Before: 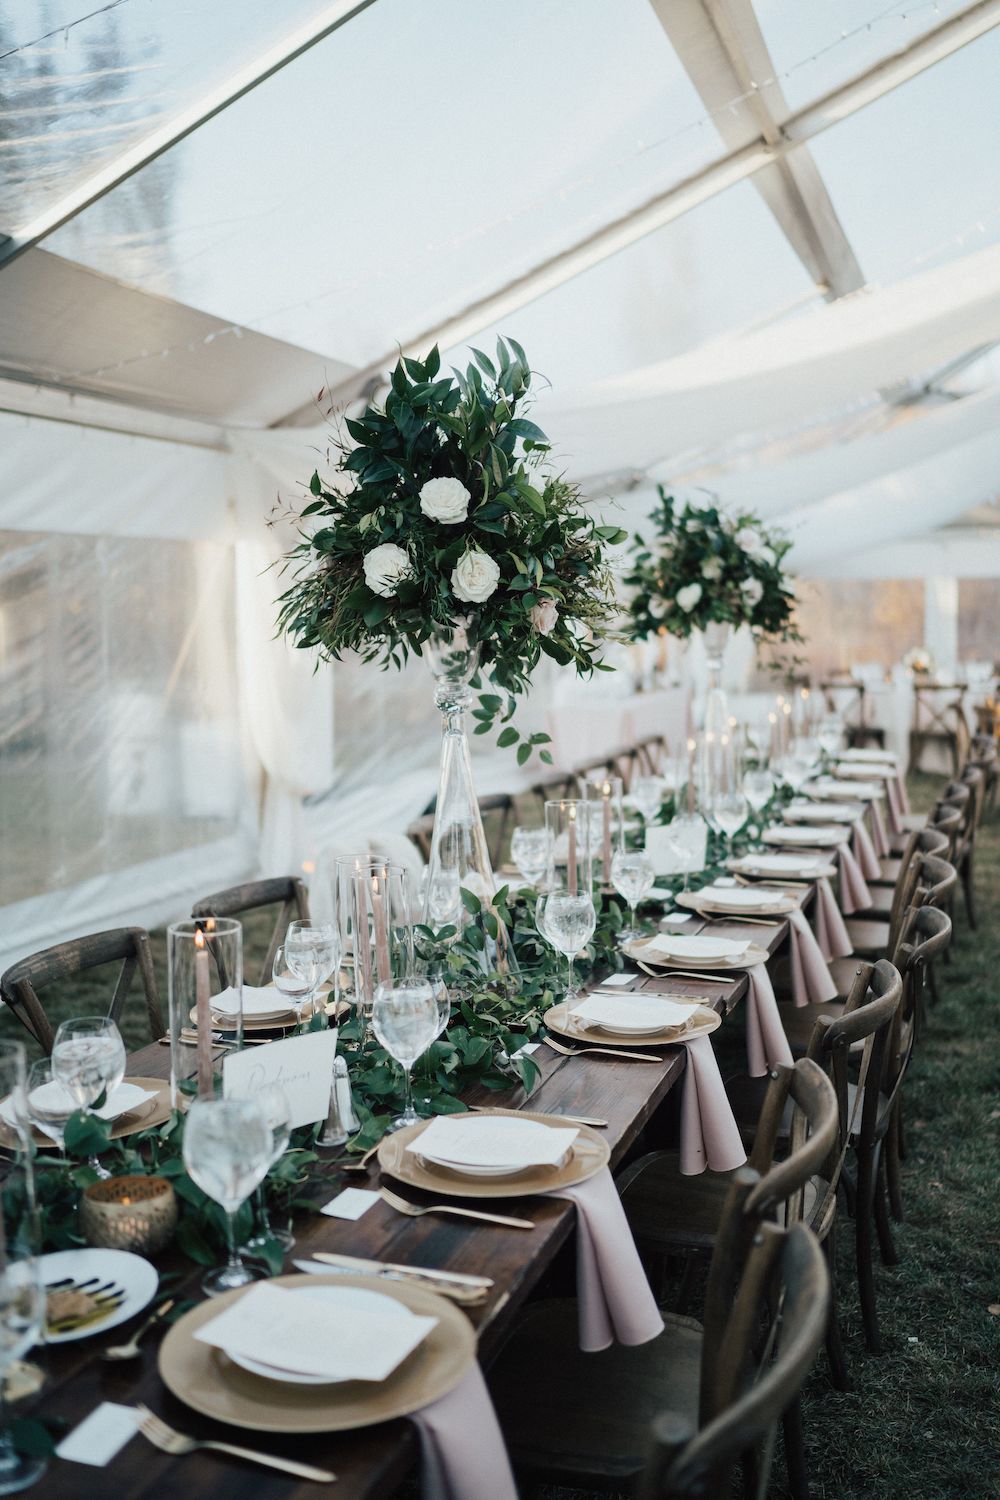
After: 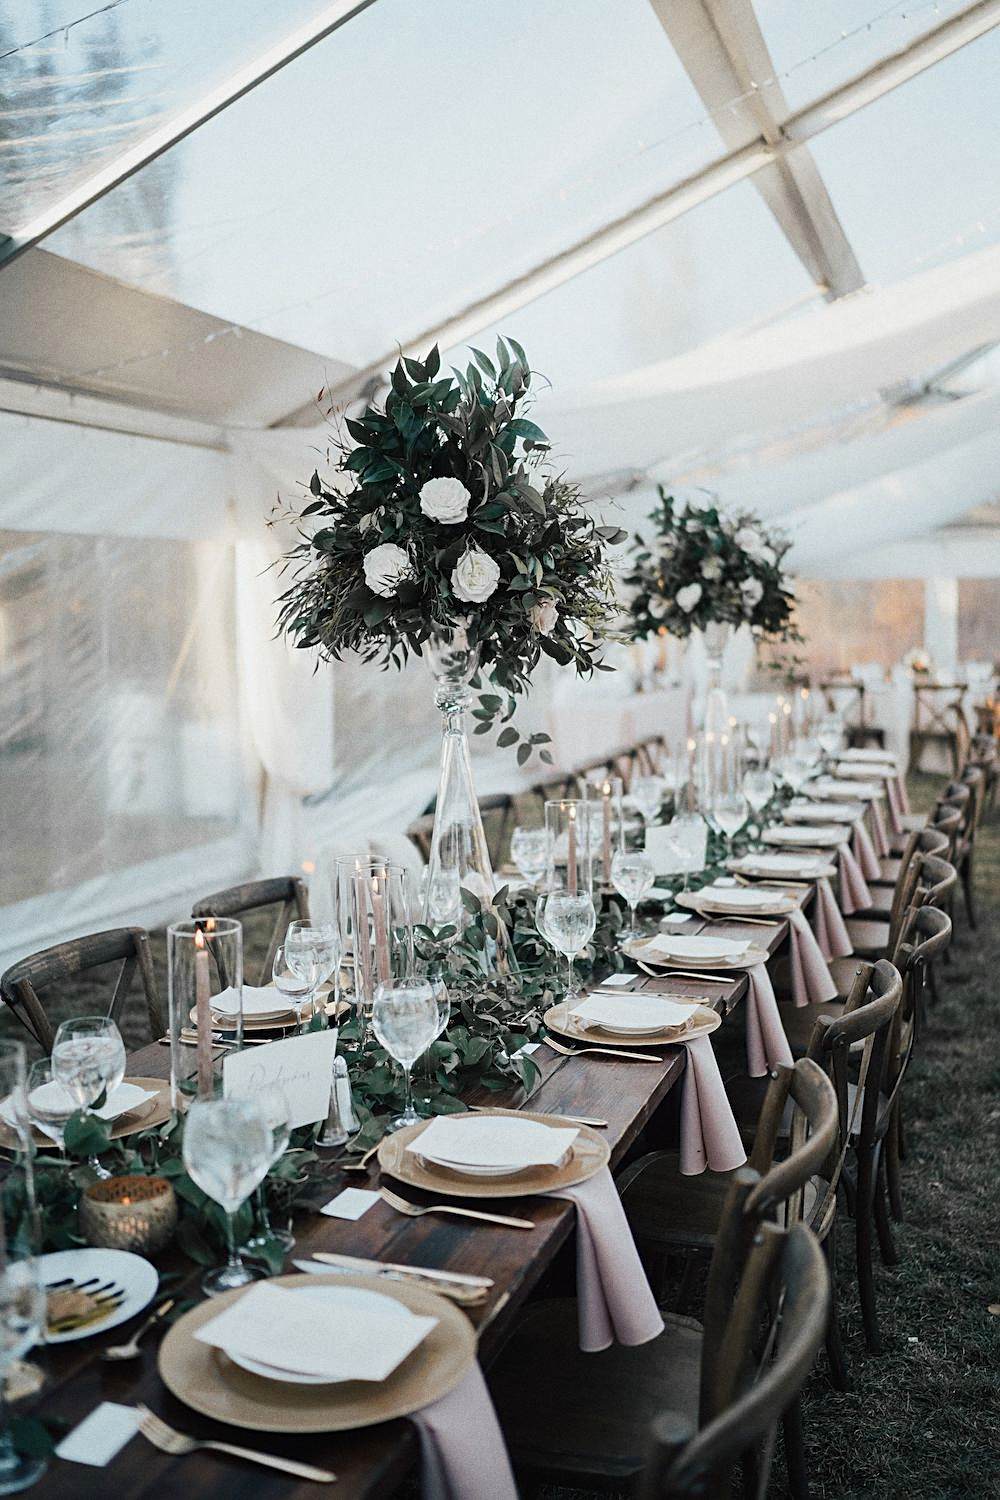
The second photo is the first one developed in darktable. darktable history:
sharpen: on, module defaults
grain: coarseness 0.09 ISO
color zones: curves: ch1 [(0.29, 0.492) (0.373, 0.185) (0.509, 0.481)]; ch2 [(0.25, 0.462) (0.749, 0.457)], mix 40.67%
